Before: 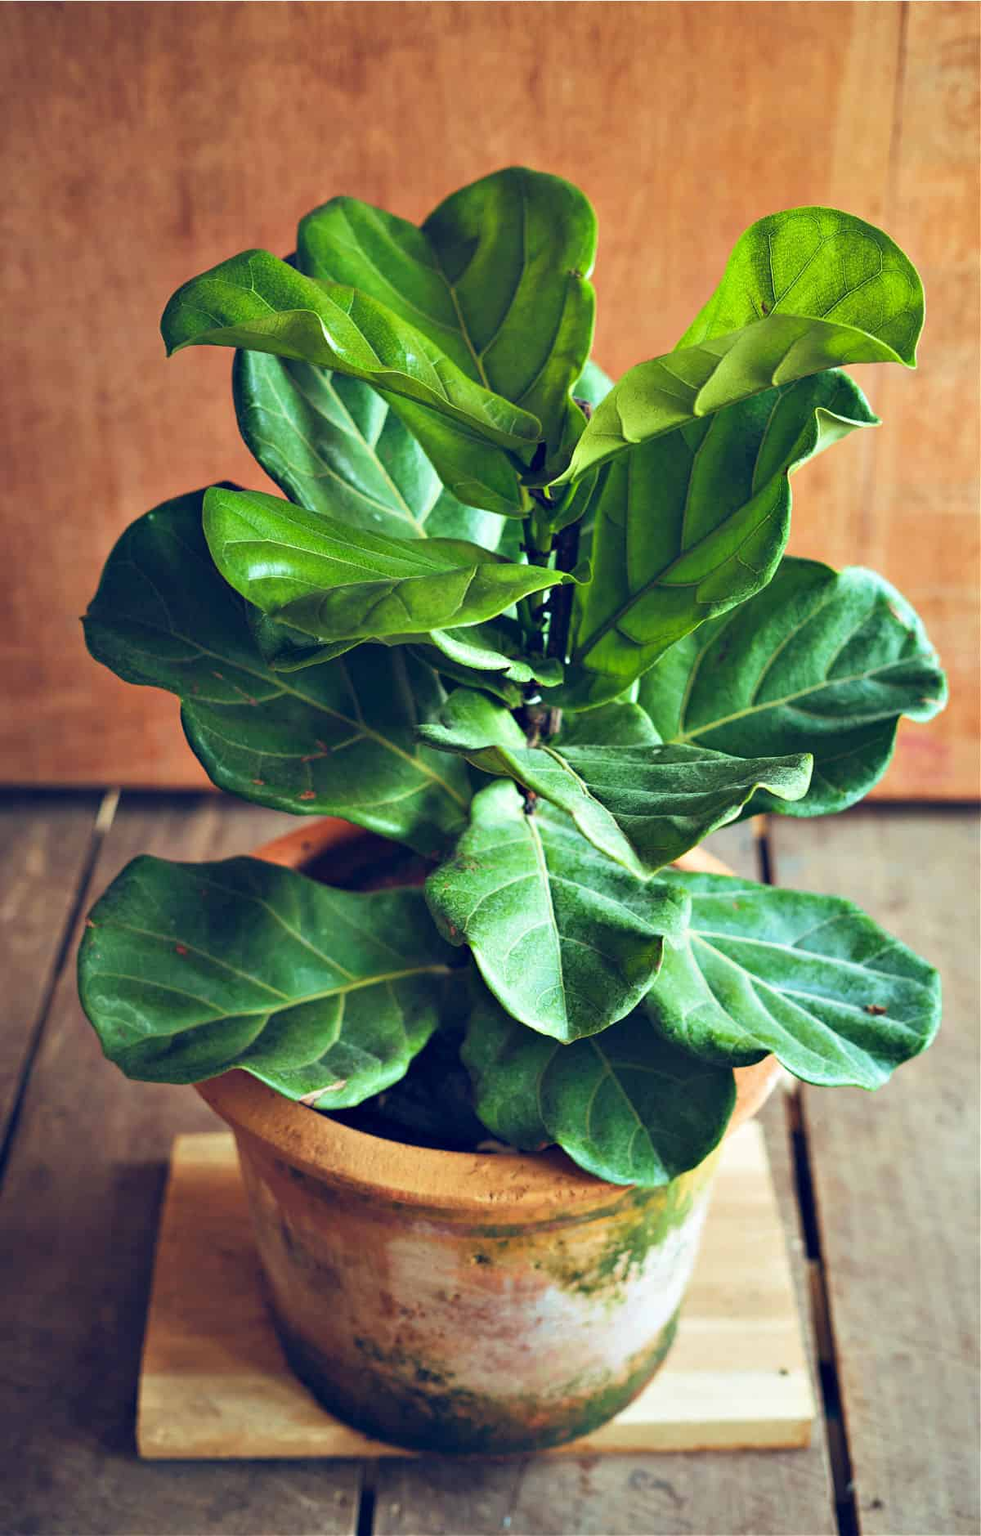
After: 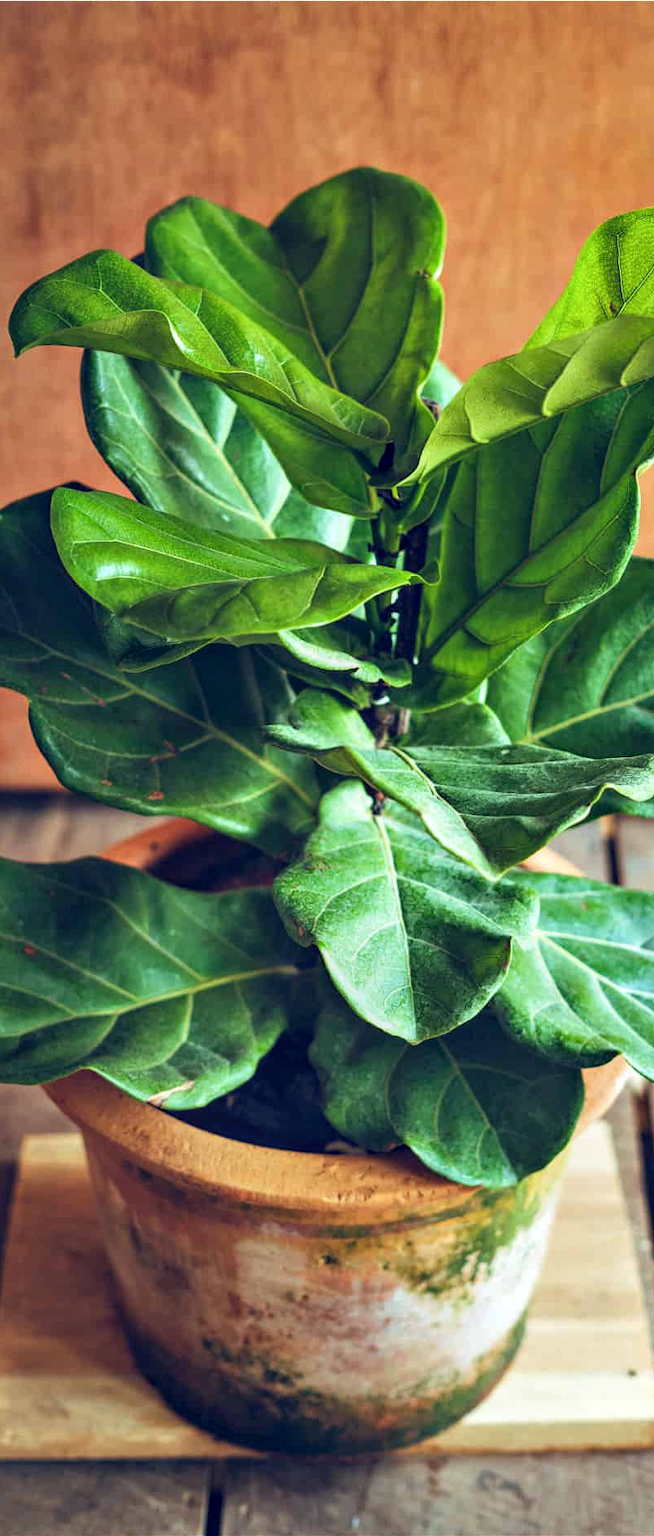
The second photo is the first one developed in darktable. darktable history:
local contrast: on, module defaults
crop and rotate: left 15.575%, right 17.712%
